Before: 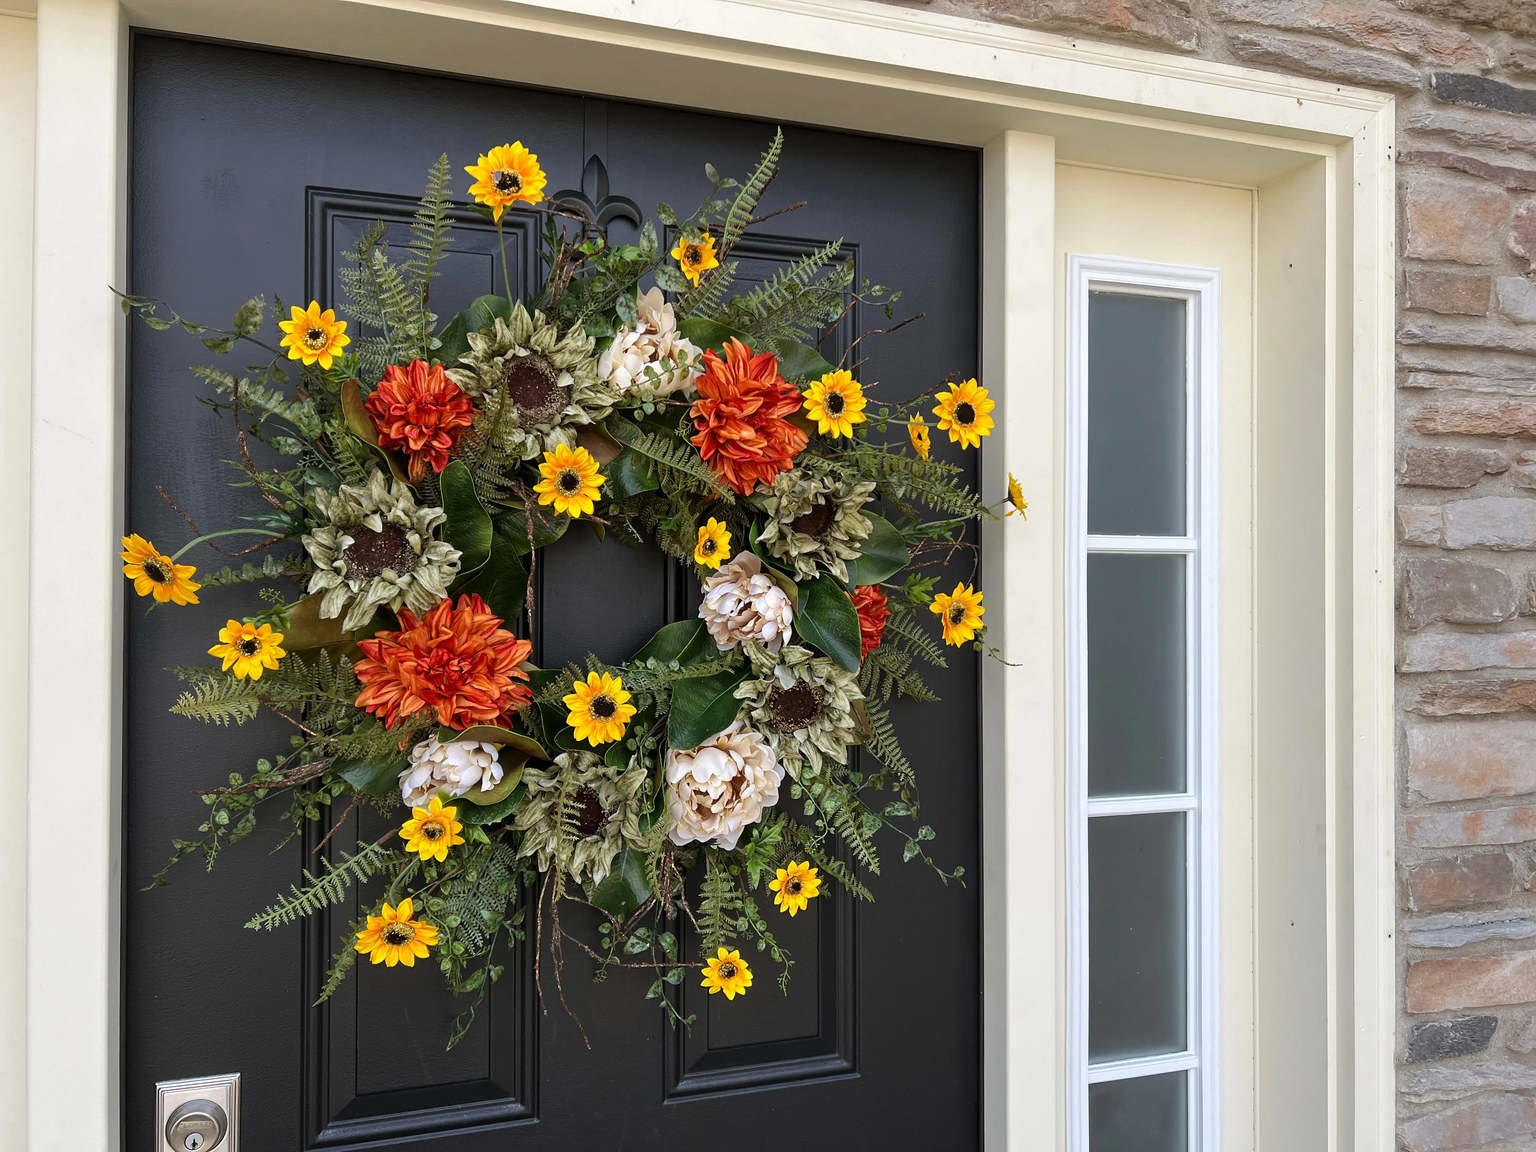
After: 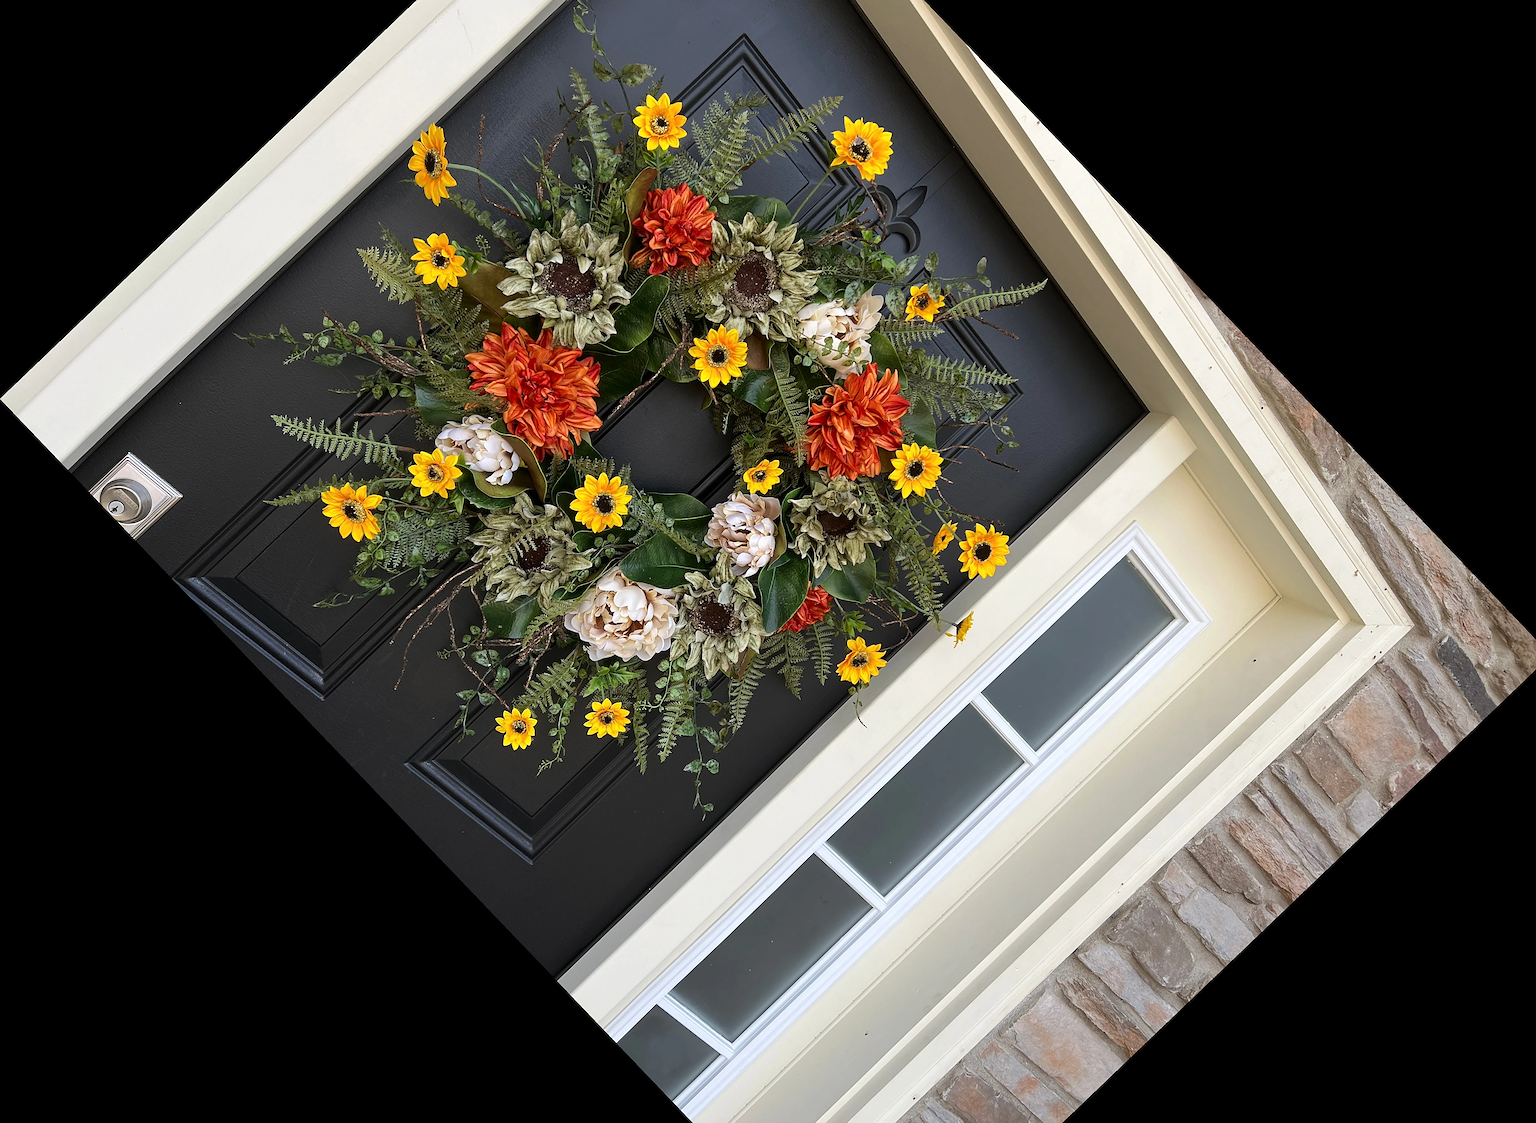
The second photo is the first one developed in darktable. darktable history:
white balance: emerald 1
crop and rotate: angle -46.26°, top 16.234%, right 0.912%, bottom 11.704%
contrast brightness saturation: contrast 0.07
sharpen: on, module defaults
